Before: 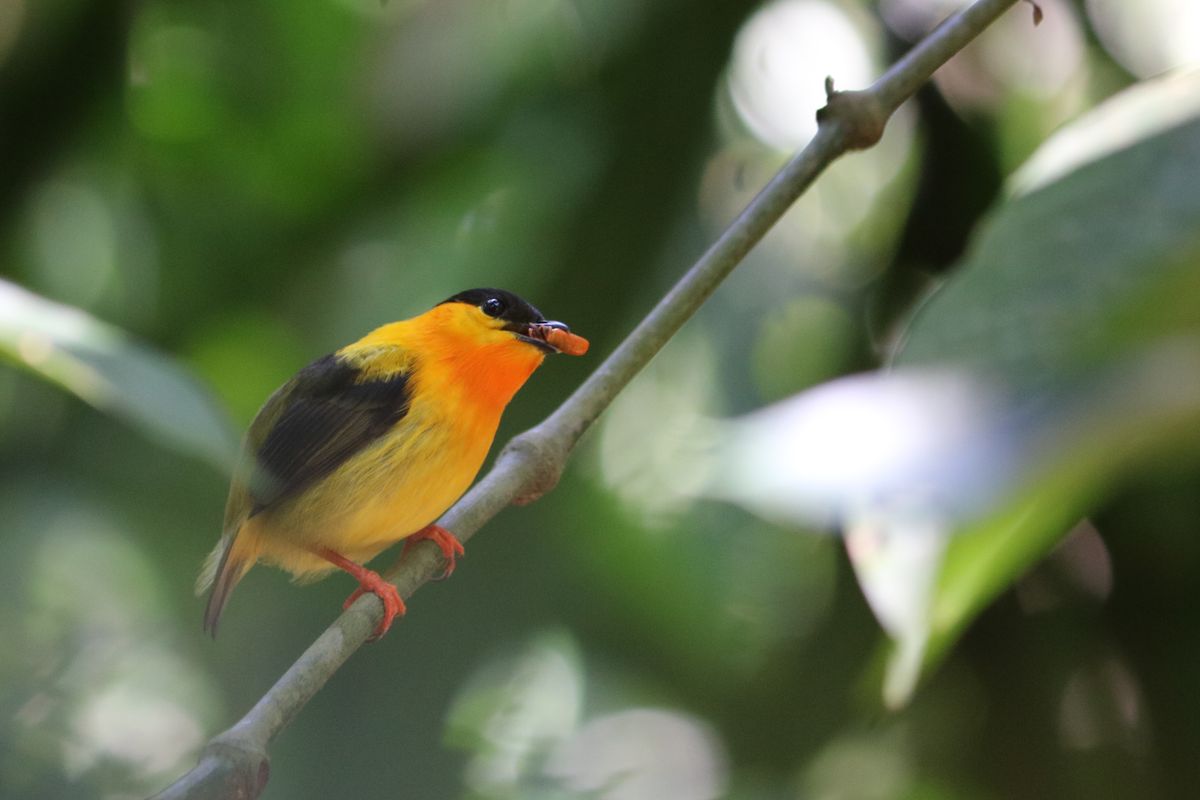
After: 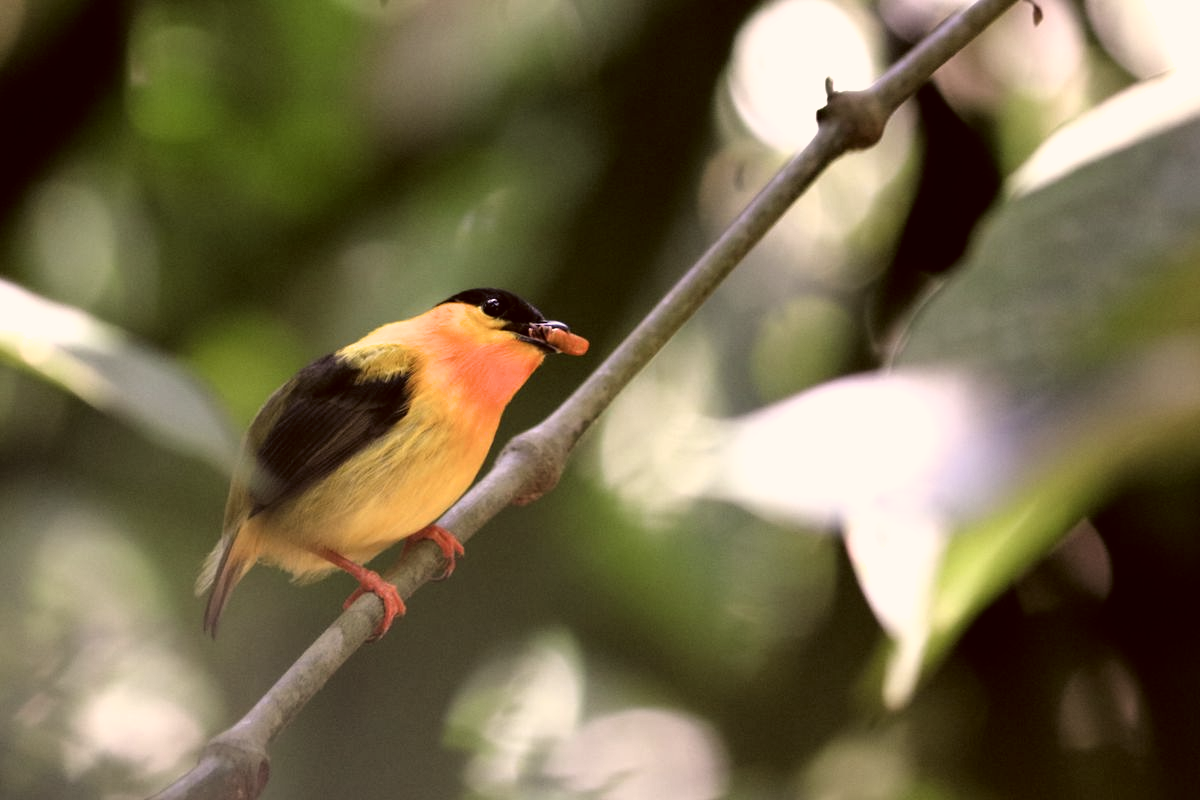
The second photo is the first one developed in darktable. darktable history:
exposure: black level correction 0.001, exposure 0.191 EV, compensate highlight preservation false
filmic rgb: black relative exposure -8.28 EV, white relative exposure 2.2 EV, target white luminance 99.919%, hardness 7.06, latitude 74.57%, contrast 1.323, highlights saturation mix -1.84%, shadows ↔ highlights balance 30.41%
color correction: highlights a* 10.21, highlights b* 9.79, shadows a* 8.26, shadows b* 8.37, saturation 0.813
